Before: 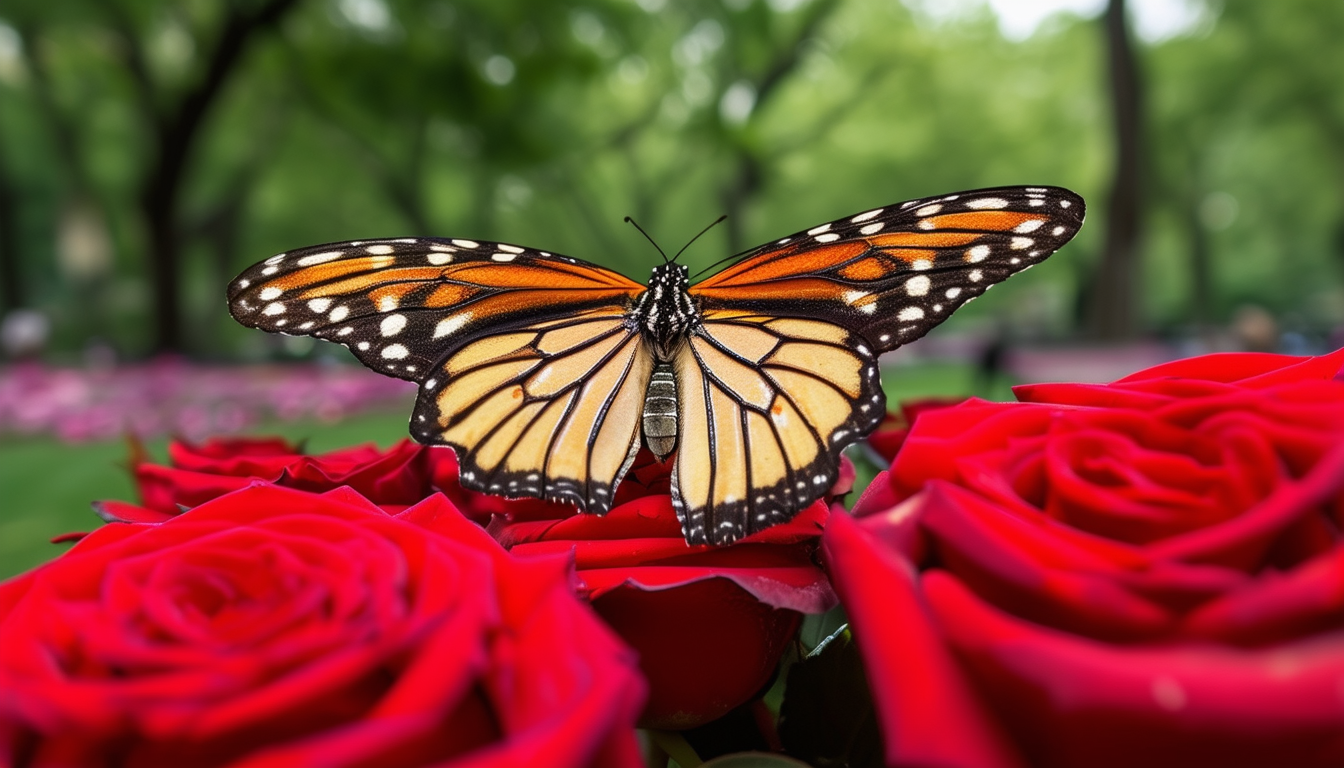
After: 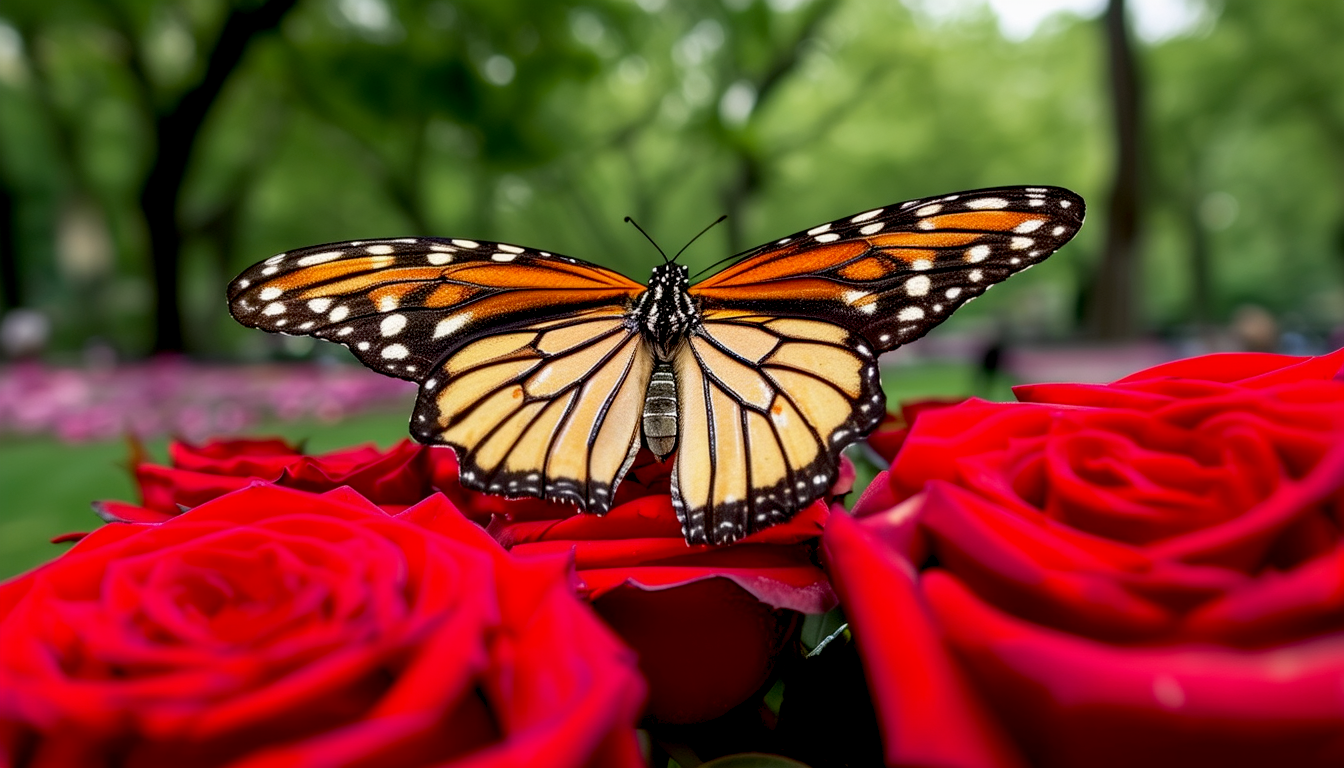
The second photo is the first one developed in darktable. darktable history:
exposure: black level correction 0.01, exposure 0.014 EV, compensate highlight preservation false
rgb levels: preserve colors max RGB
